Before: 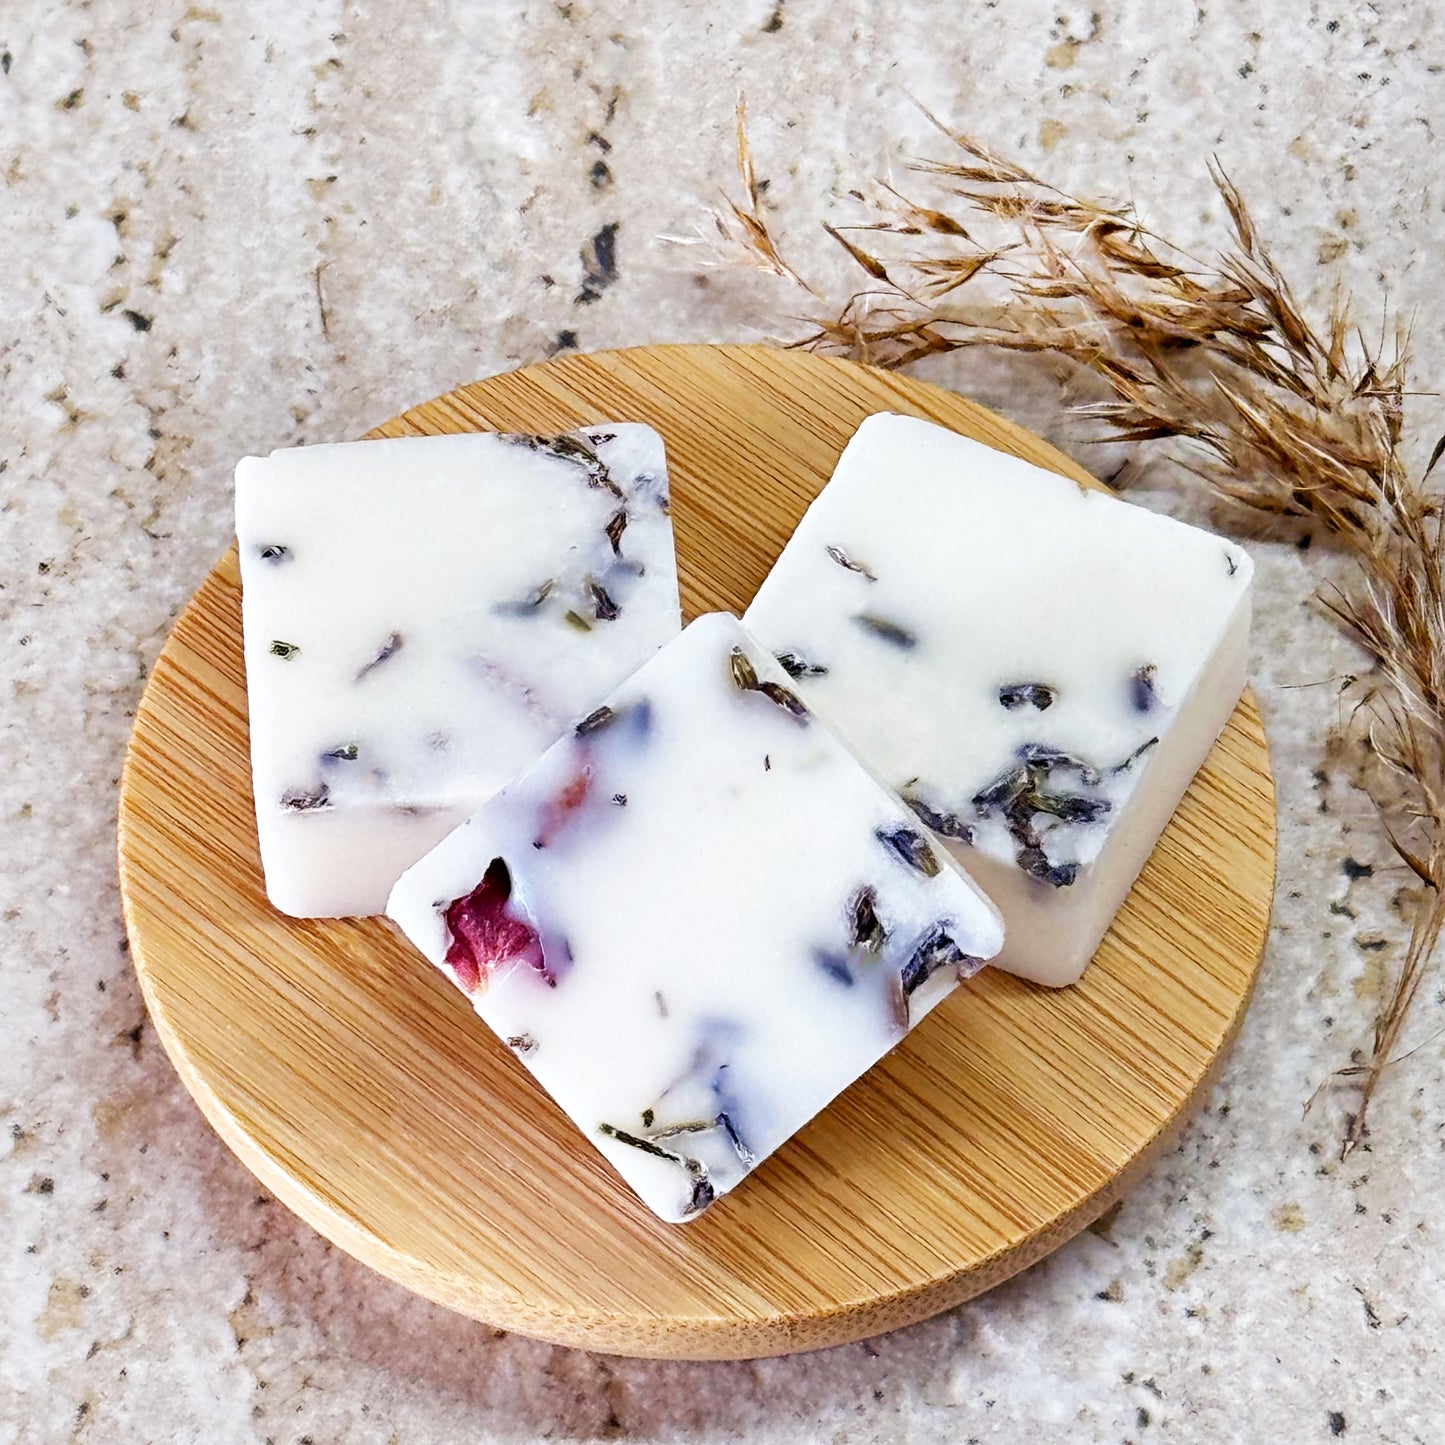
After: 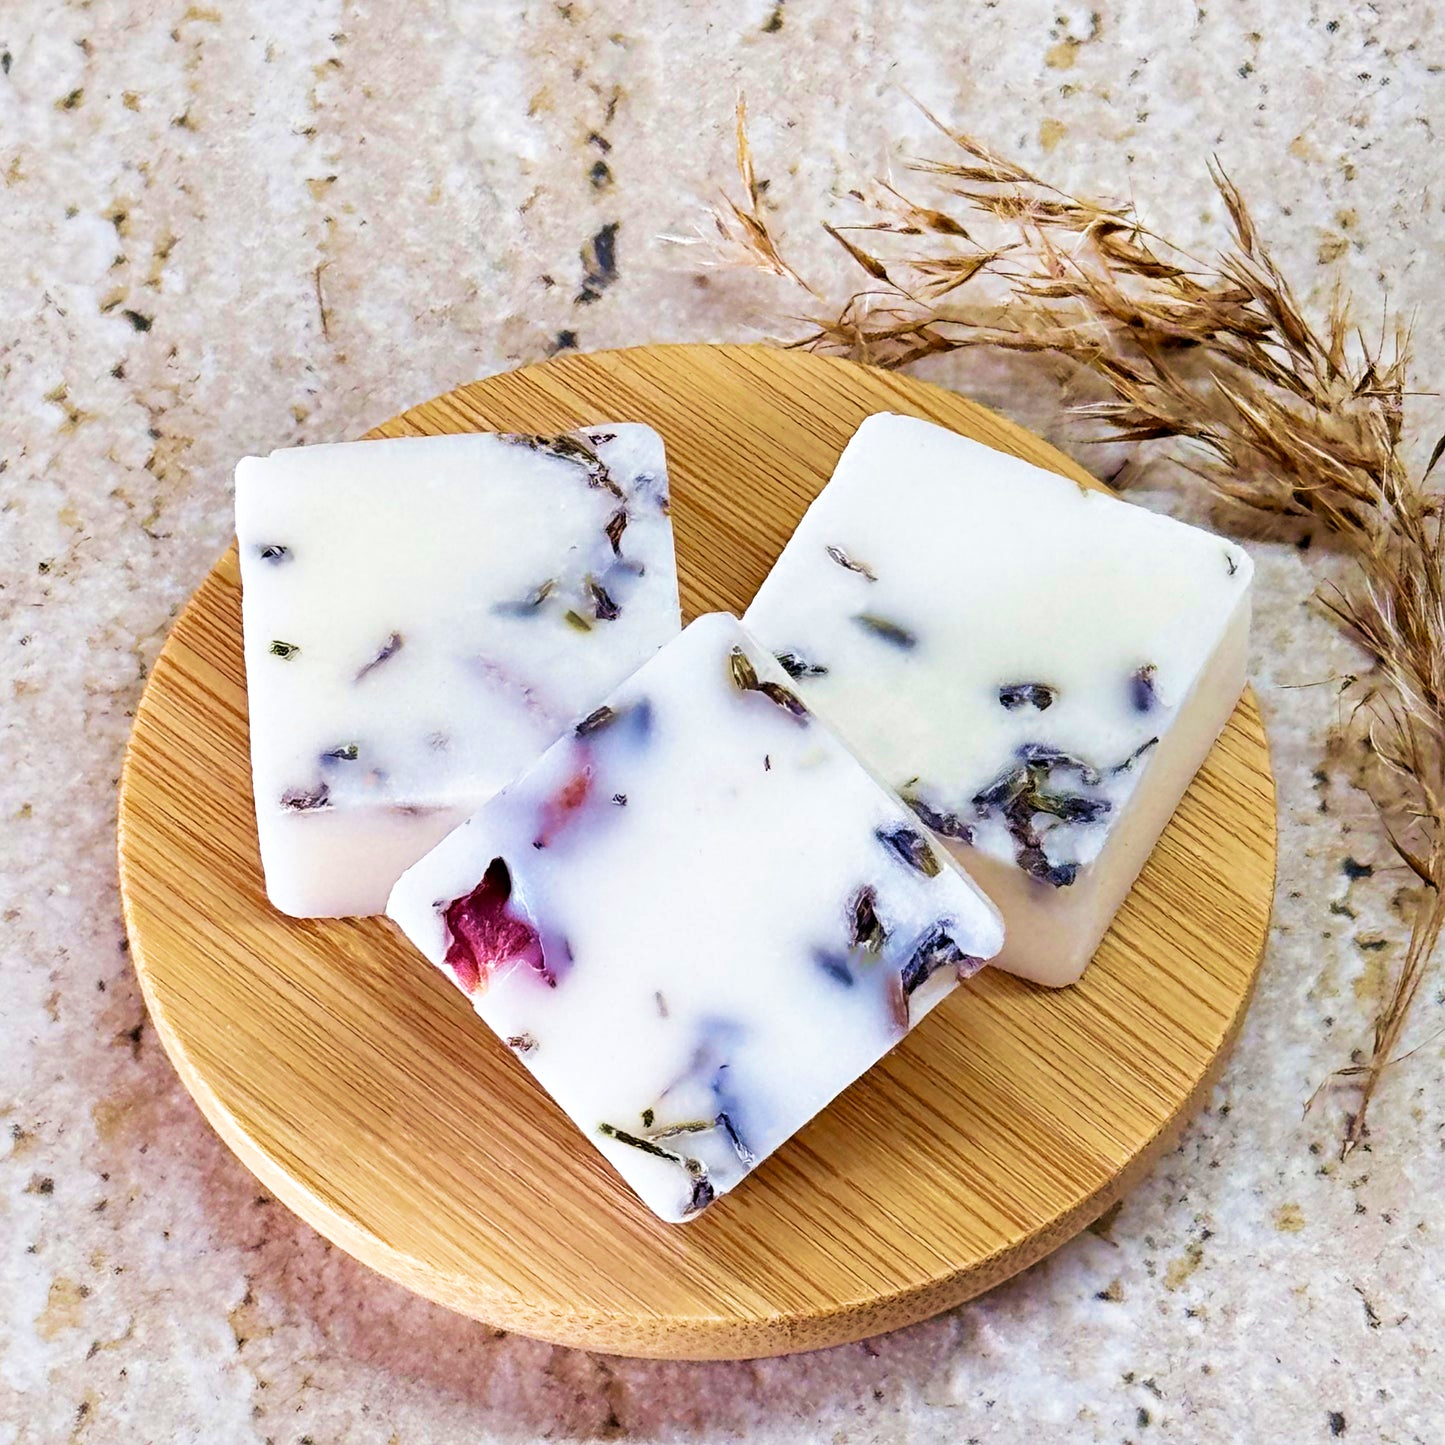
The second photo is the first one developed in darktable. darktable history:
velvia: strength 44.78%
